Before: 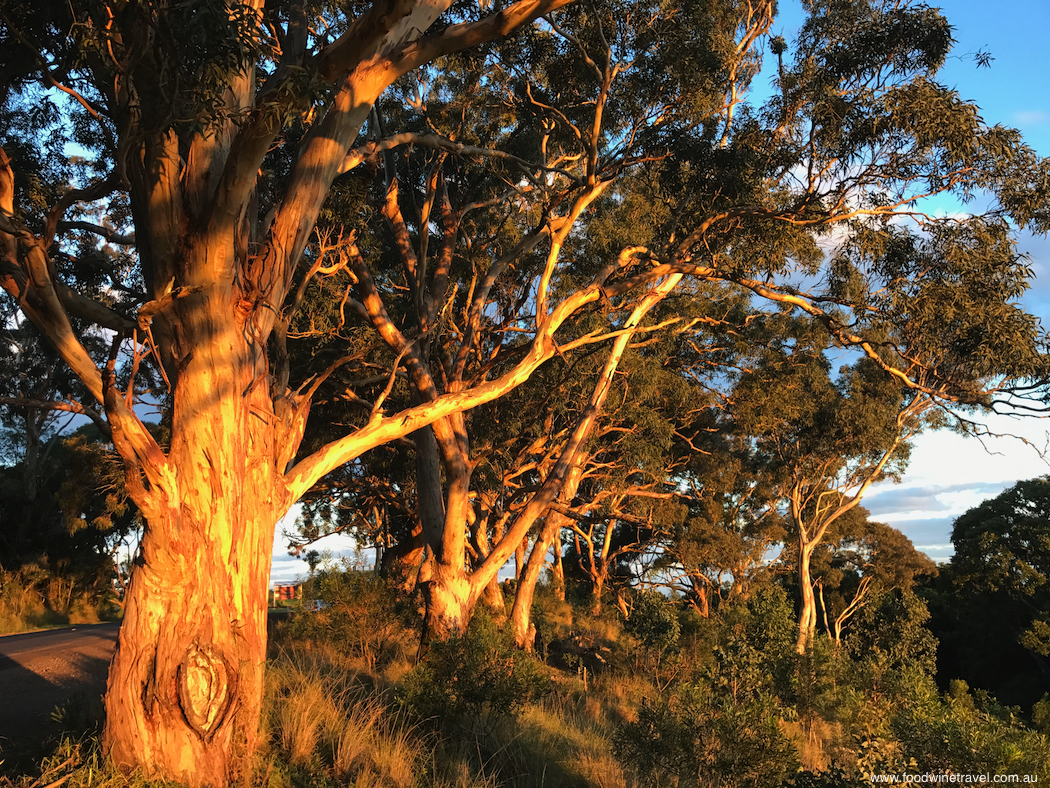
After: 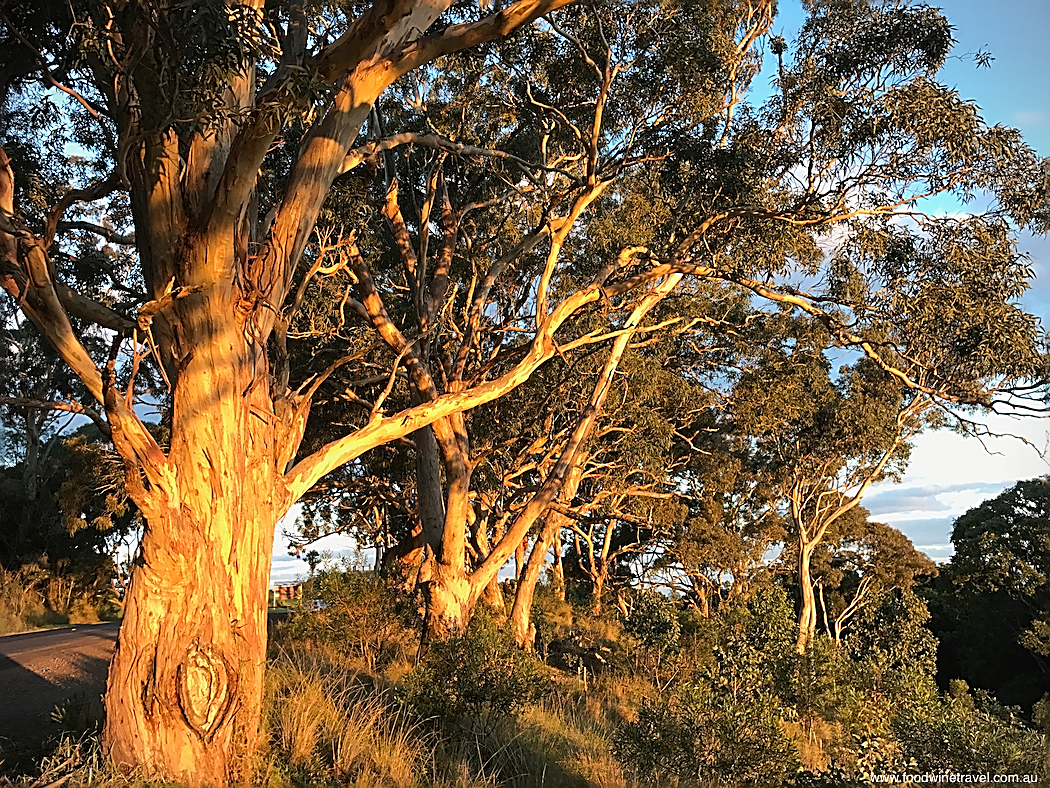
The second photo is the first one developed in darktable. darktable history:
sharpen: radius 1.685, amount 1.294
vignetting: fall-off start 92.6%, brightness -0.52, saturation -0.51, center (-0.012, 0)
